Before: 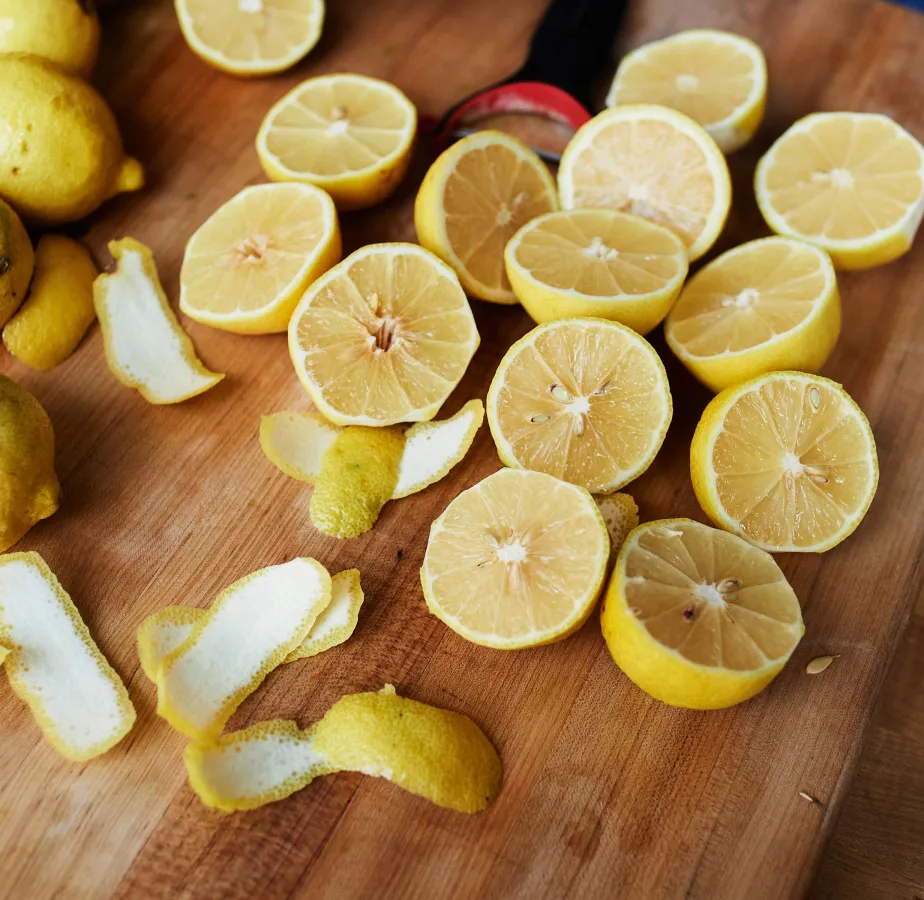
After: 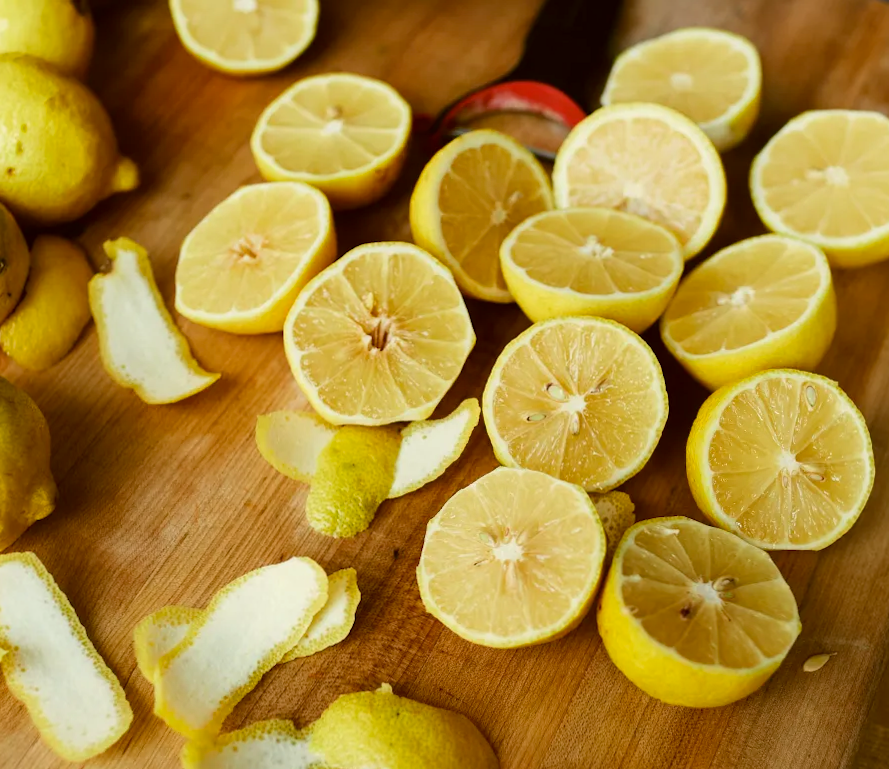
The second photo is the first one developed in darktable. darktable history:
color correction: highlights a* -1.43, highlights b* 10.12, shadows a* 0.395, shadows b* 19.35
crop and rotate: angle 0.2°, left 0.275%, right 3.127%, bottom 14.18%
